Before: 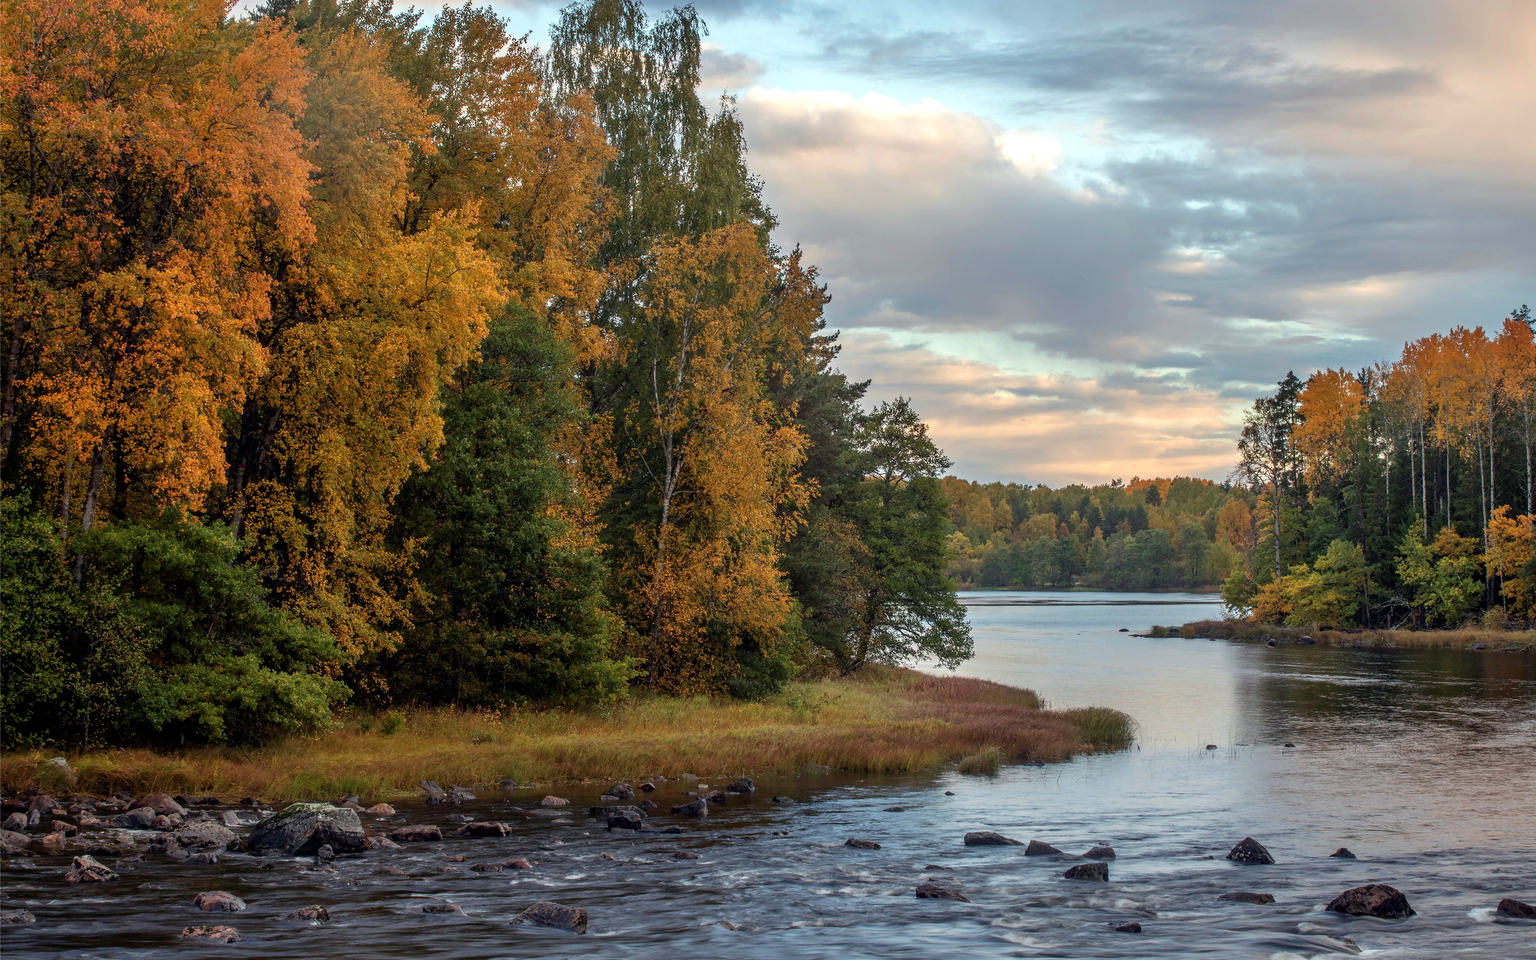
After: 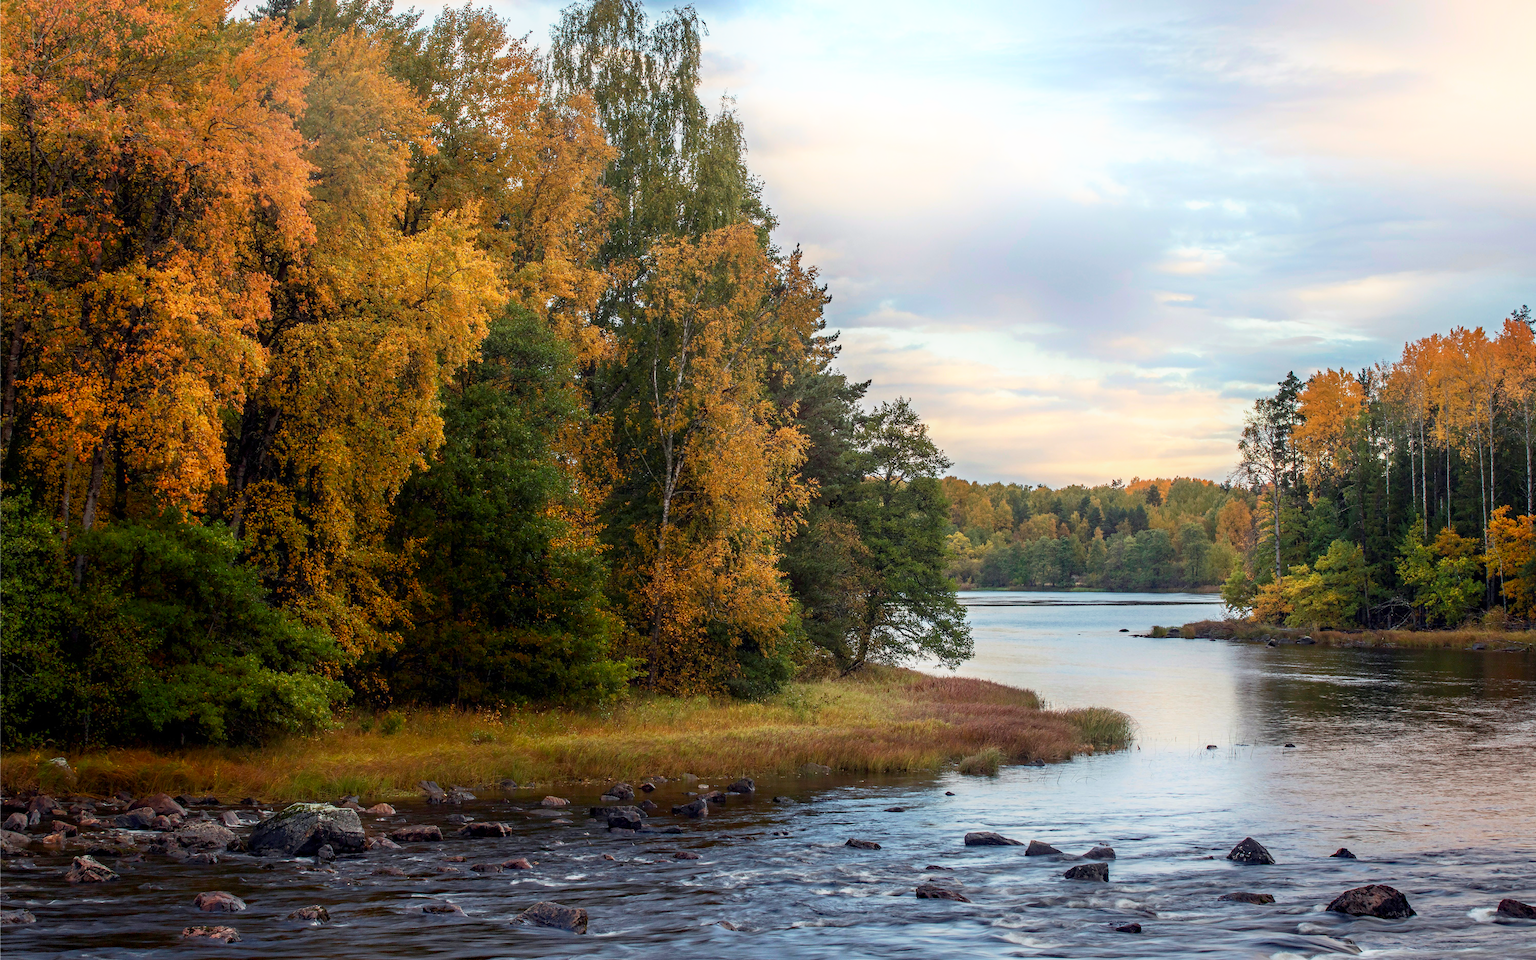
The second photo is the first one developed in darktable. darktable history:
shadows and highlights: shadows -54.3, highlights 86.09, soften with gaussian
base curve: curves: ch0 [(0, 0) (0.088, 0.125) (0.176, 0.251) (0.354, 0.501) (0.613, 0.749) (1, 0.877)], preserve colors none
haze removal: strength 0.29, distance 0.25, compatibility mode true, adaptive false
